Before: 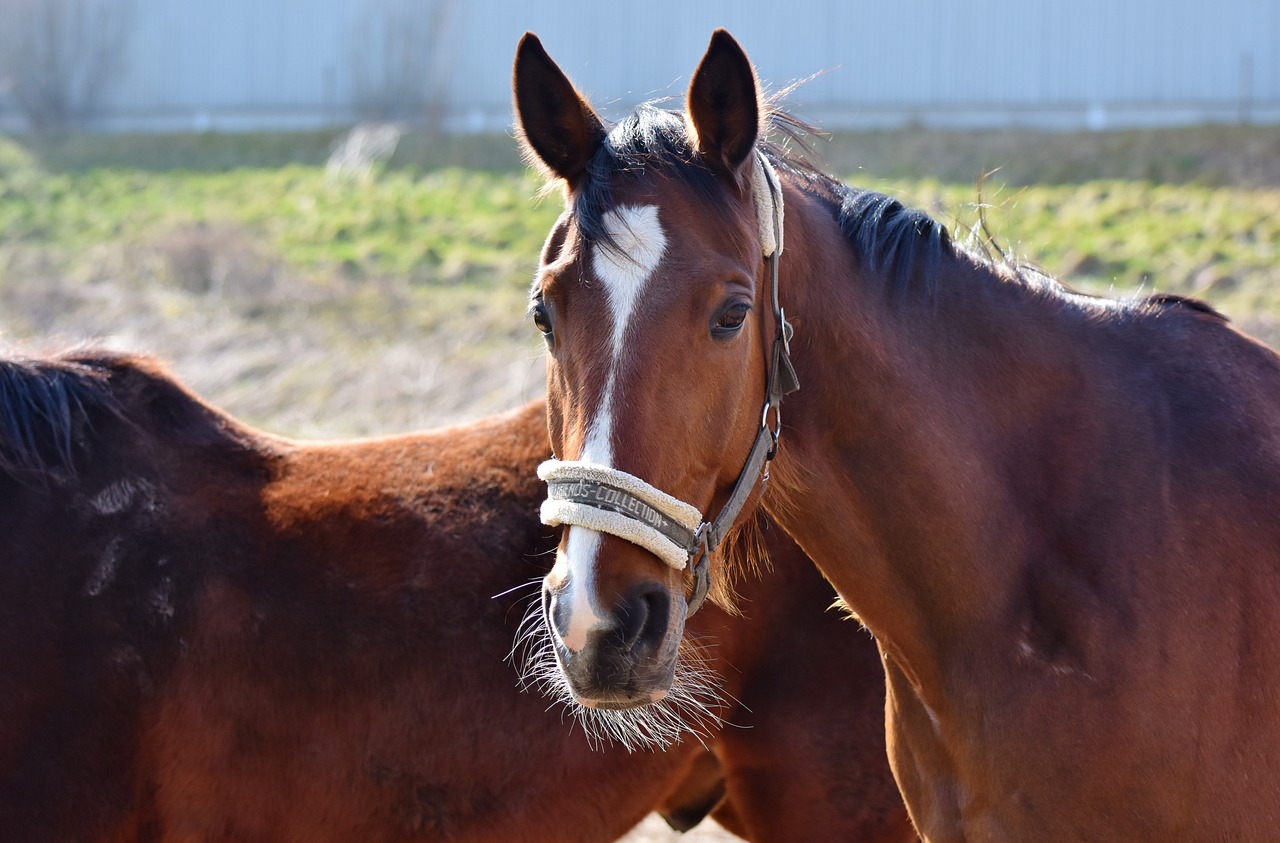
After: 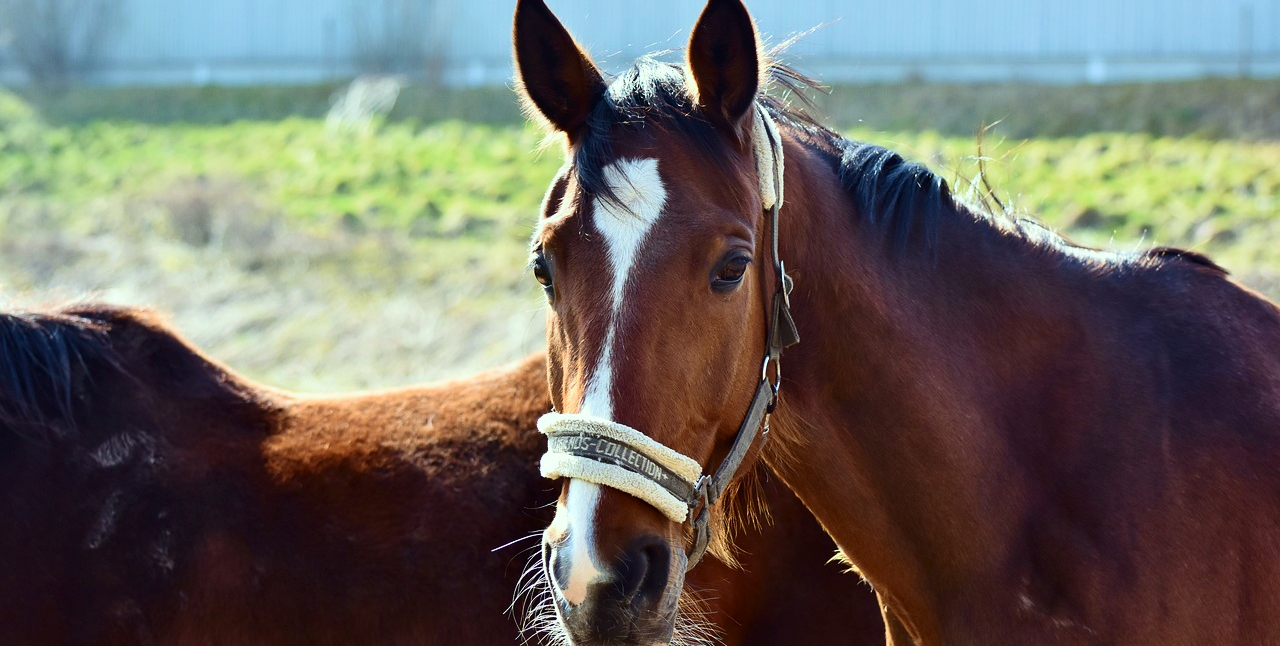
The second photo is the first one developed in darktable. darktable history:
velvia: on, module defaults
crop: top 5.667%, bottom 17.637%
contrast brightness saturation: contrast 0.22
color correction: highlights a* -8, highlights b* 3.1
